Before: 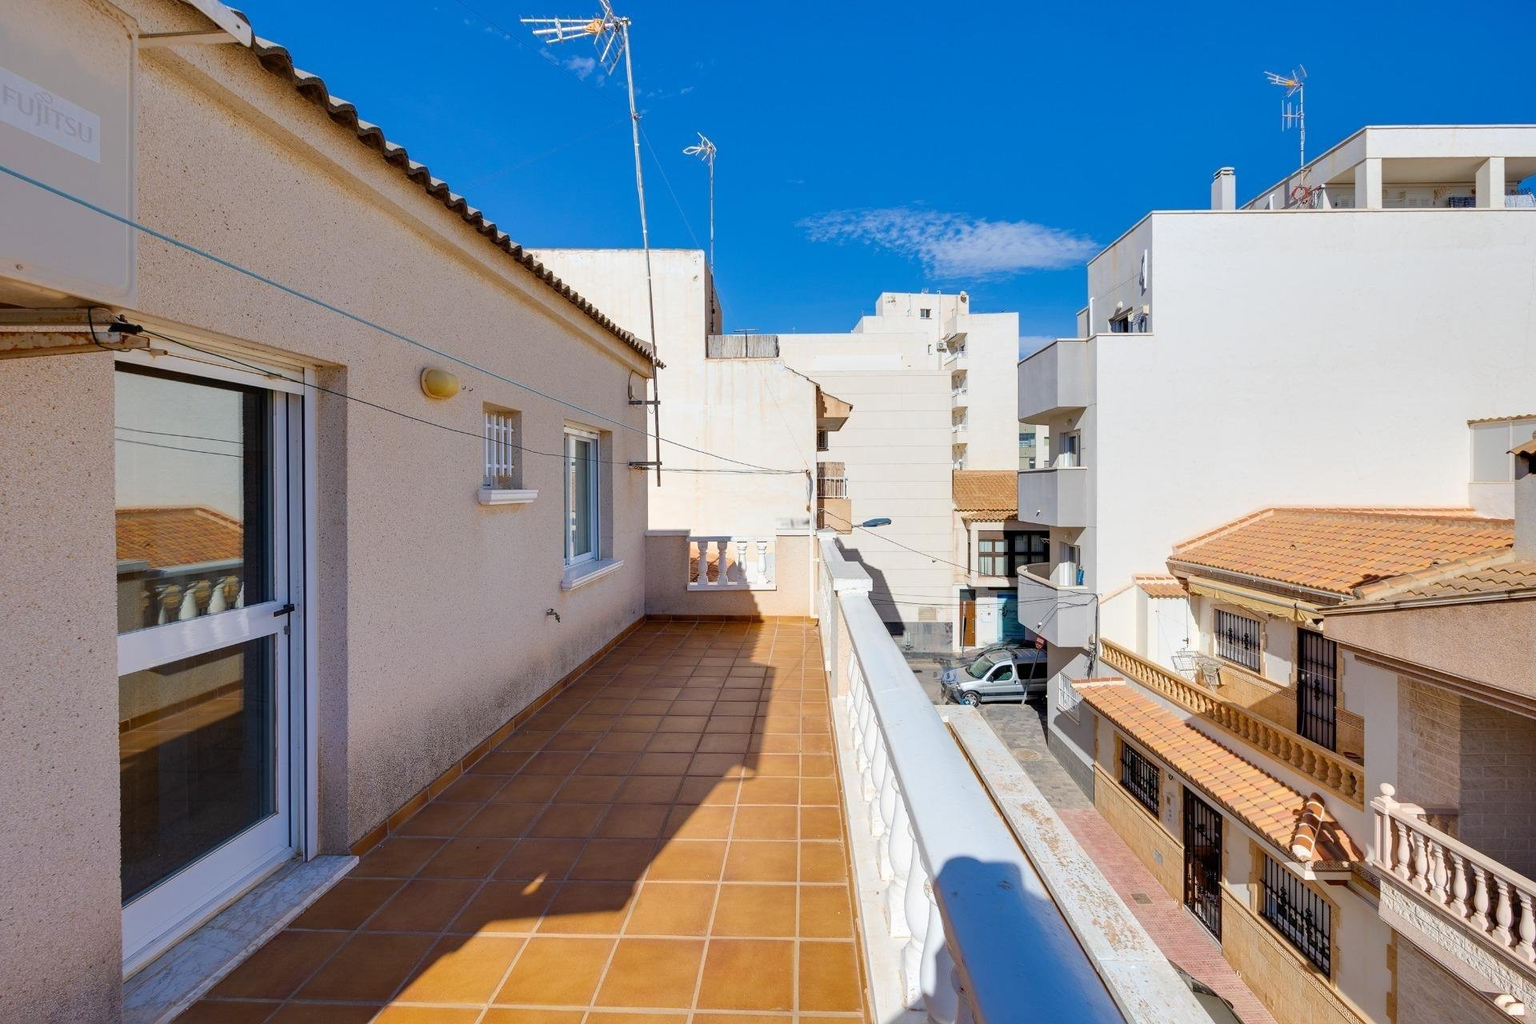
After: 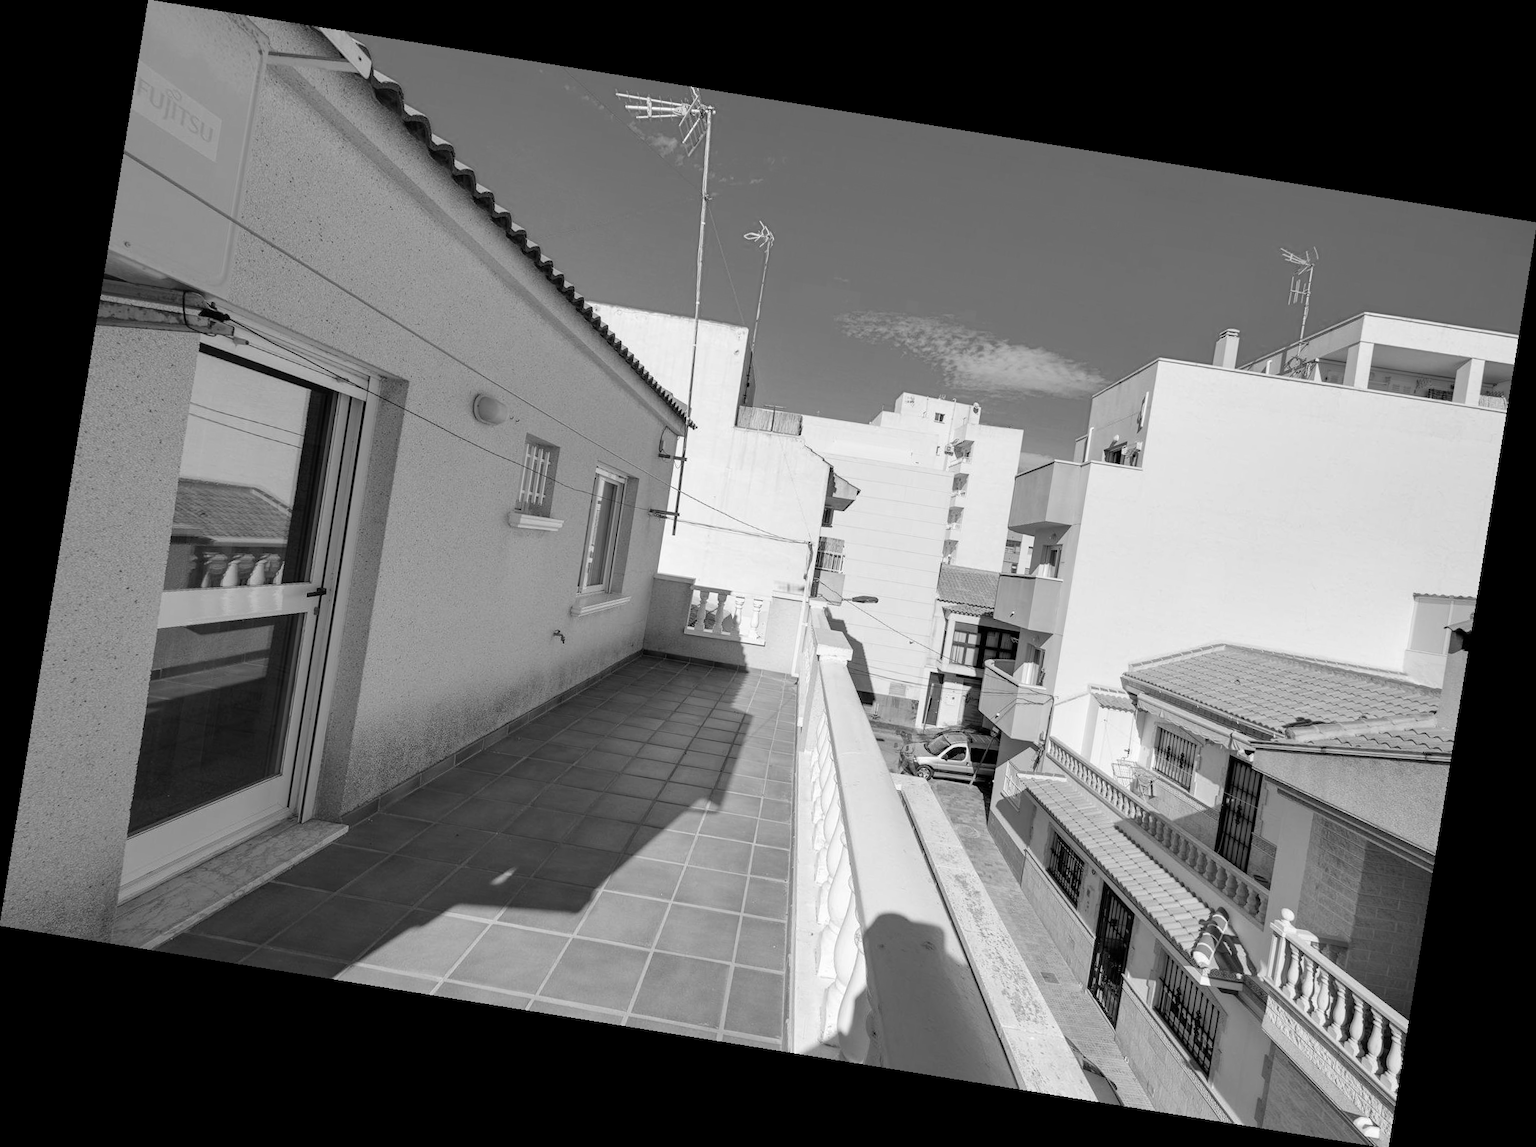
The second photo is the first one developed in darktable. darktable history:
rotate and perspective: rotation 9.12°, automatic cropping off
monochrome: on, module defaults
